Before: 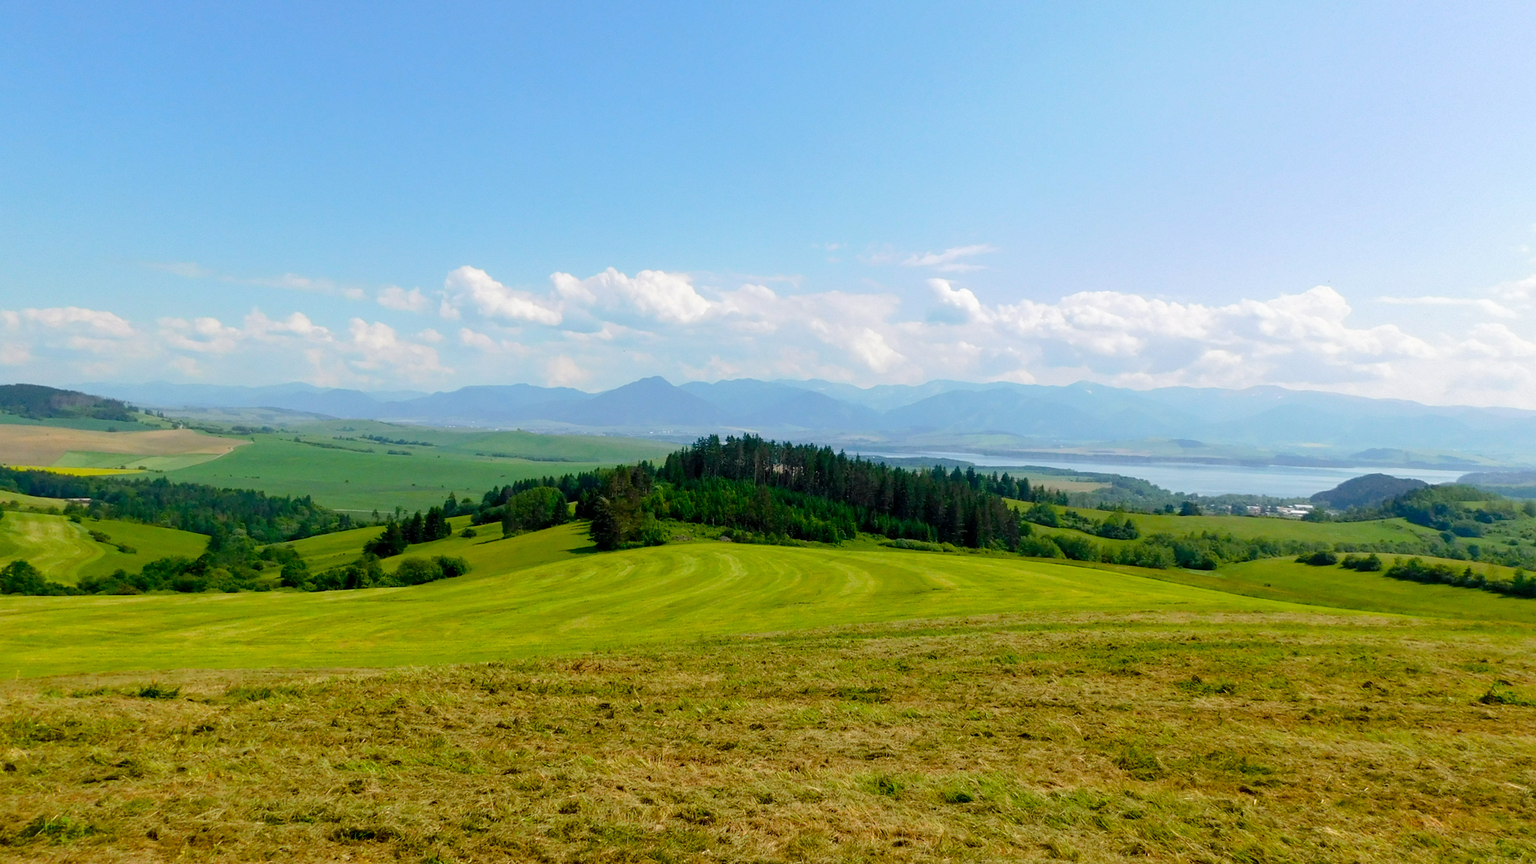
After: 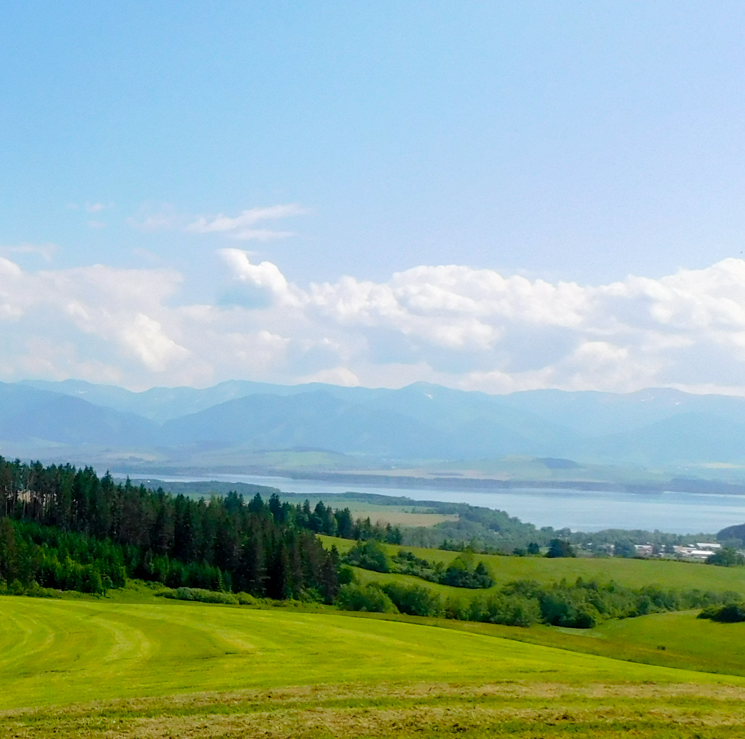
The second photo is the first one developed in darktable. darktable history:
crop and rotate: left 49.487%, top 10.153%, right 13.261%, bottom 24.118%
